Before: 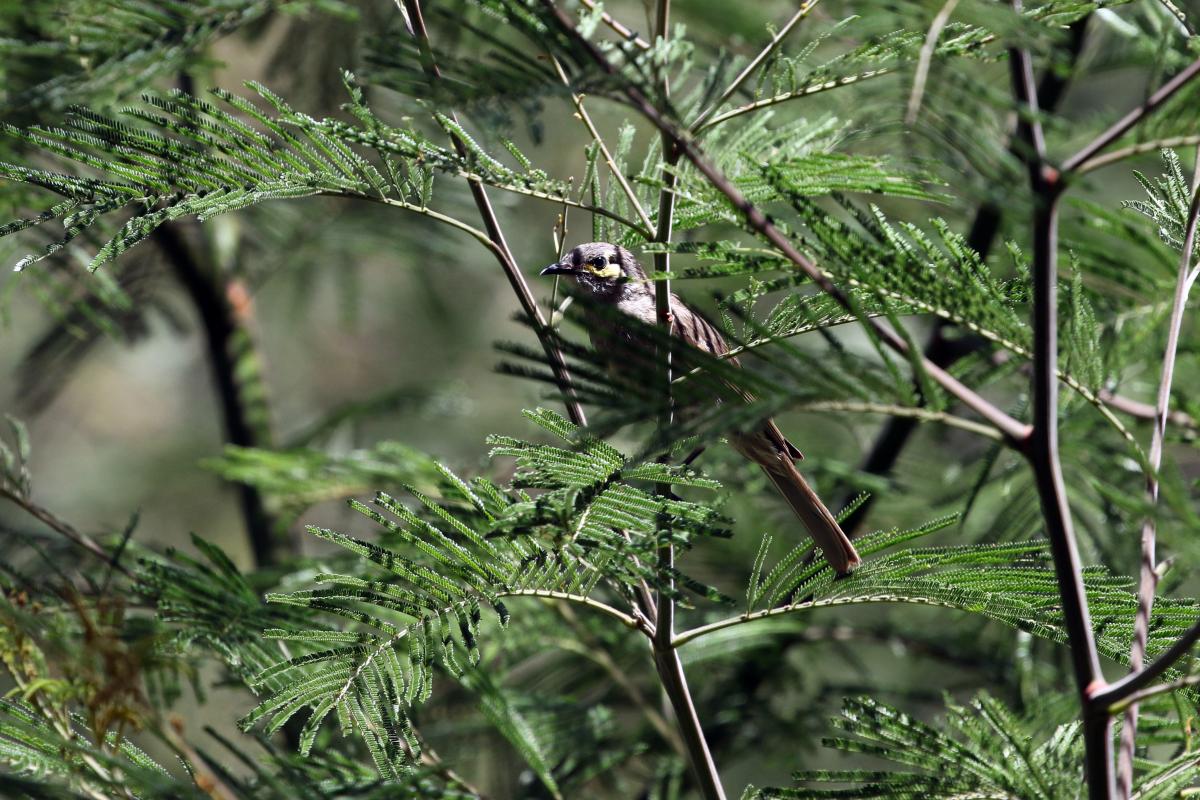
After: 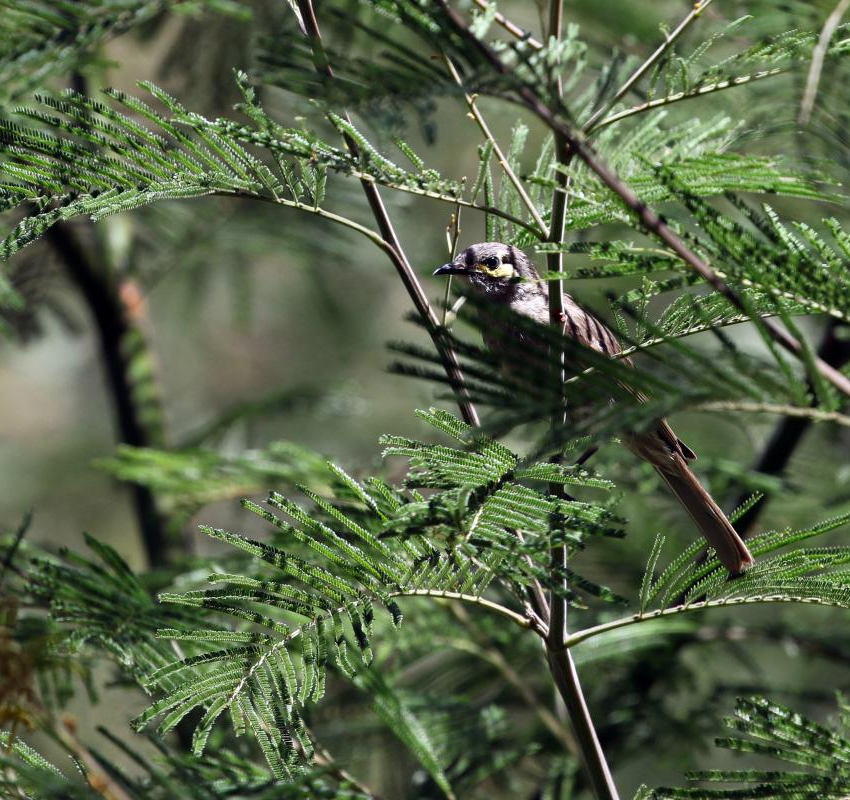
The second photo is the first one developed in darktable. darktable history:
crop and rotate: left 8.977%, right 20.176%
